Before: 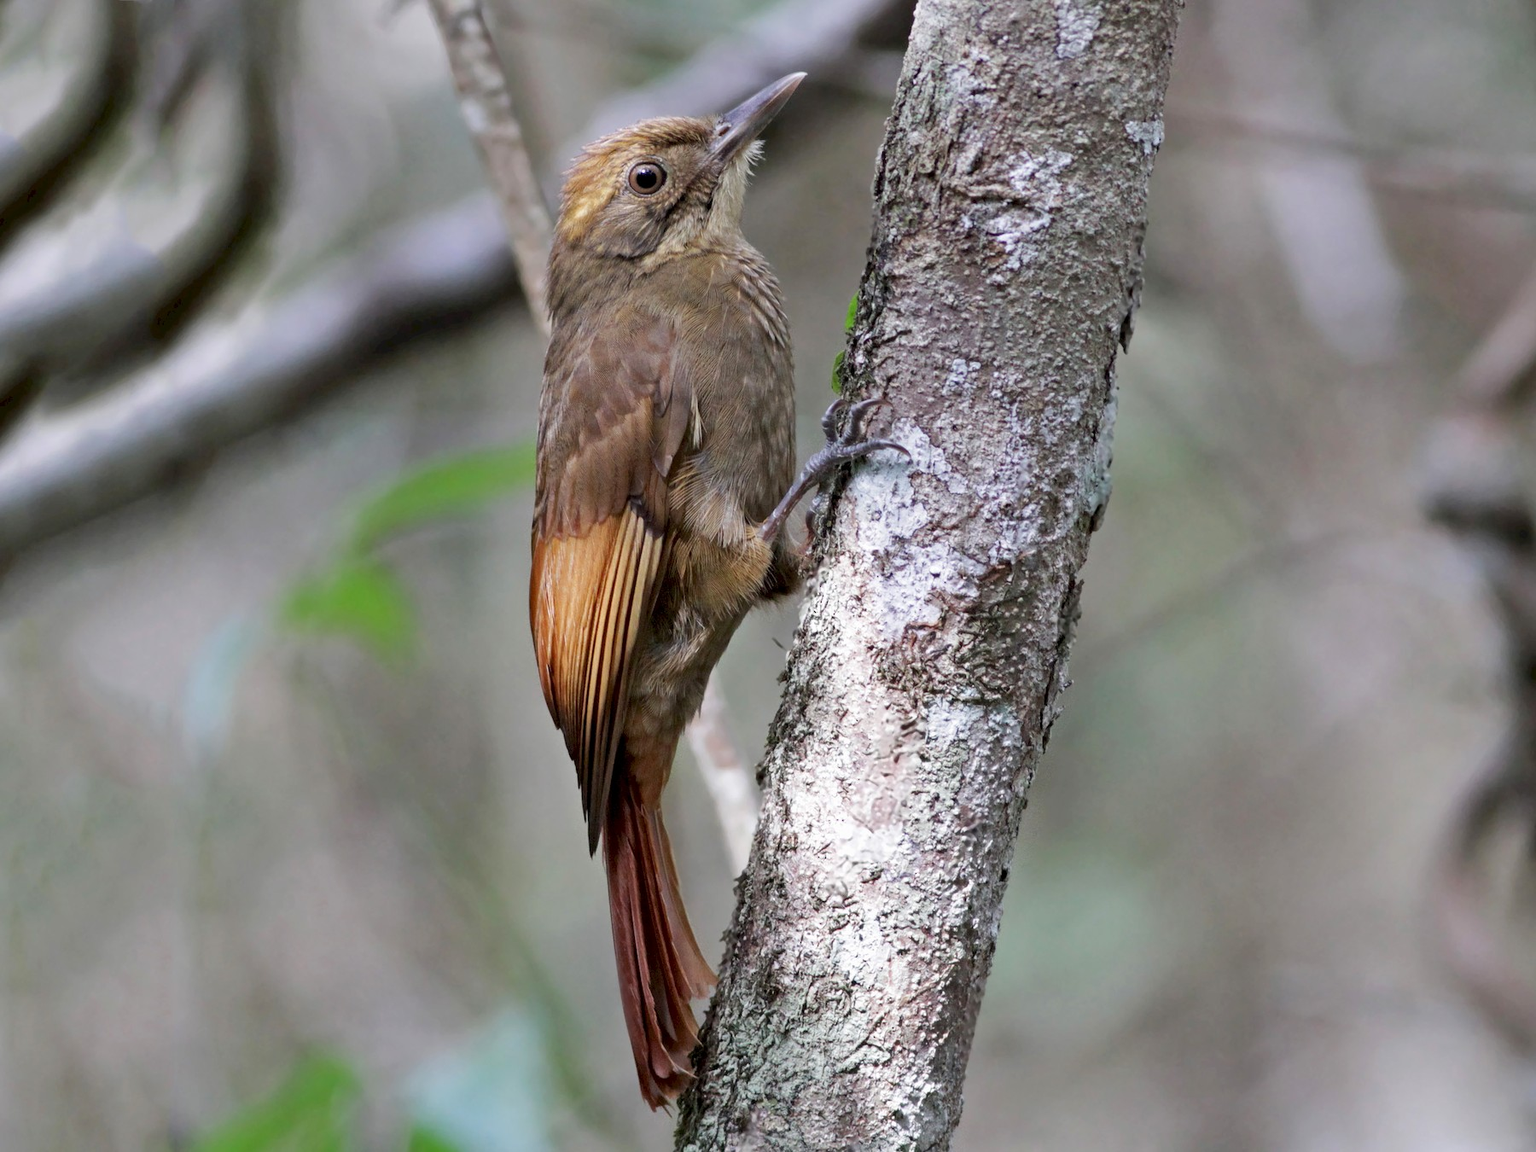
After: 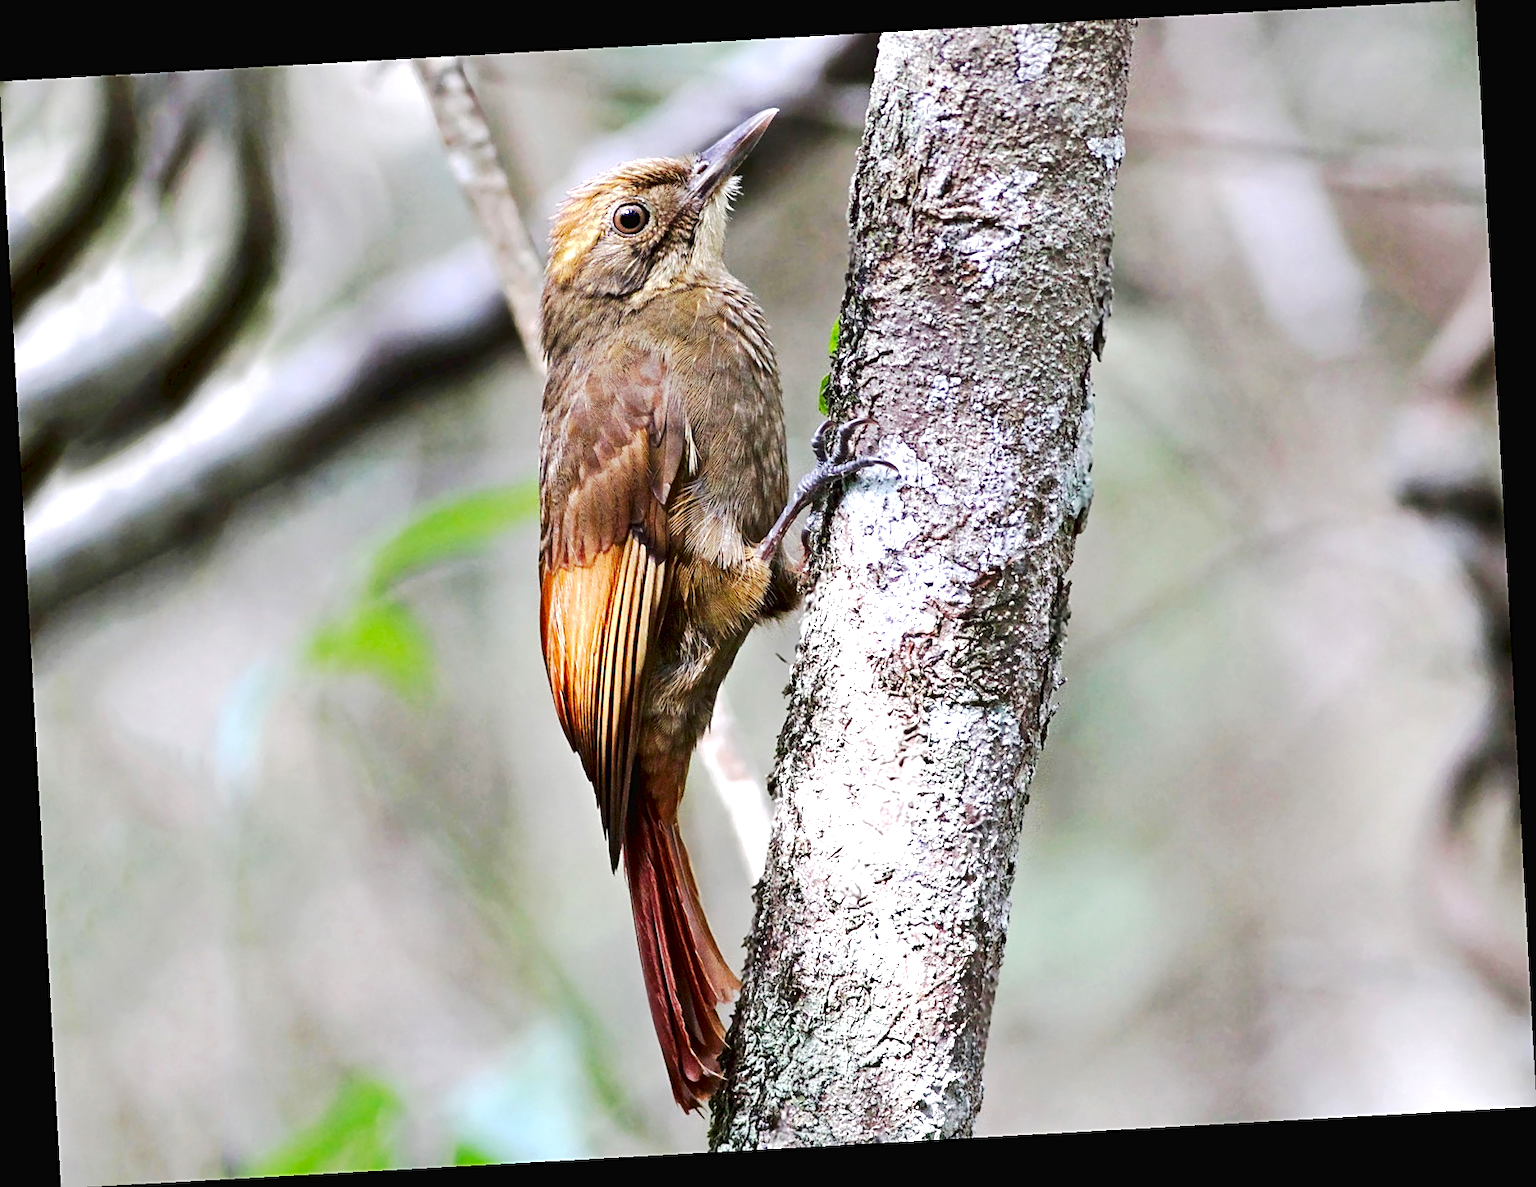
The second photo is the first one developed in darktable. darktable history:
exposure: black level correction -0.001, exposure 0.9 EV, compensate exposure bias true, compensate highlight preservation false
sharpen: on, module defaults
rotate and perspective: rotation -3.18°, automatic cropping off
contrast brightness saturation: contrast 0.07, brightness -0.14, saturation 0.11
tone curve: curves: ch0 [(0, 0) (0.003, 0.019) (0.011, 0.022) (0.025, 0.029) (0.044, 0.041) (0.069, 0.06) (0.1, 0.09) (0.136, 0.123) (0.177, 0.163) (0.224, 0.206) (0.277, 0.268) (0.335, 0.35) (0.399, 0.436) (0.468, 0.526) (0.543, 0.624) (0.623, 0.713) (0.709, 0.779) (0.801, 0.845) (0.898, 0.912) (1, 1)], preserve colors none
